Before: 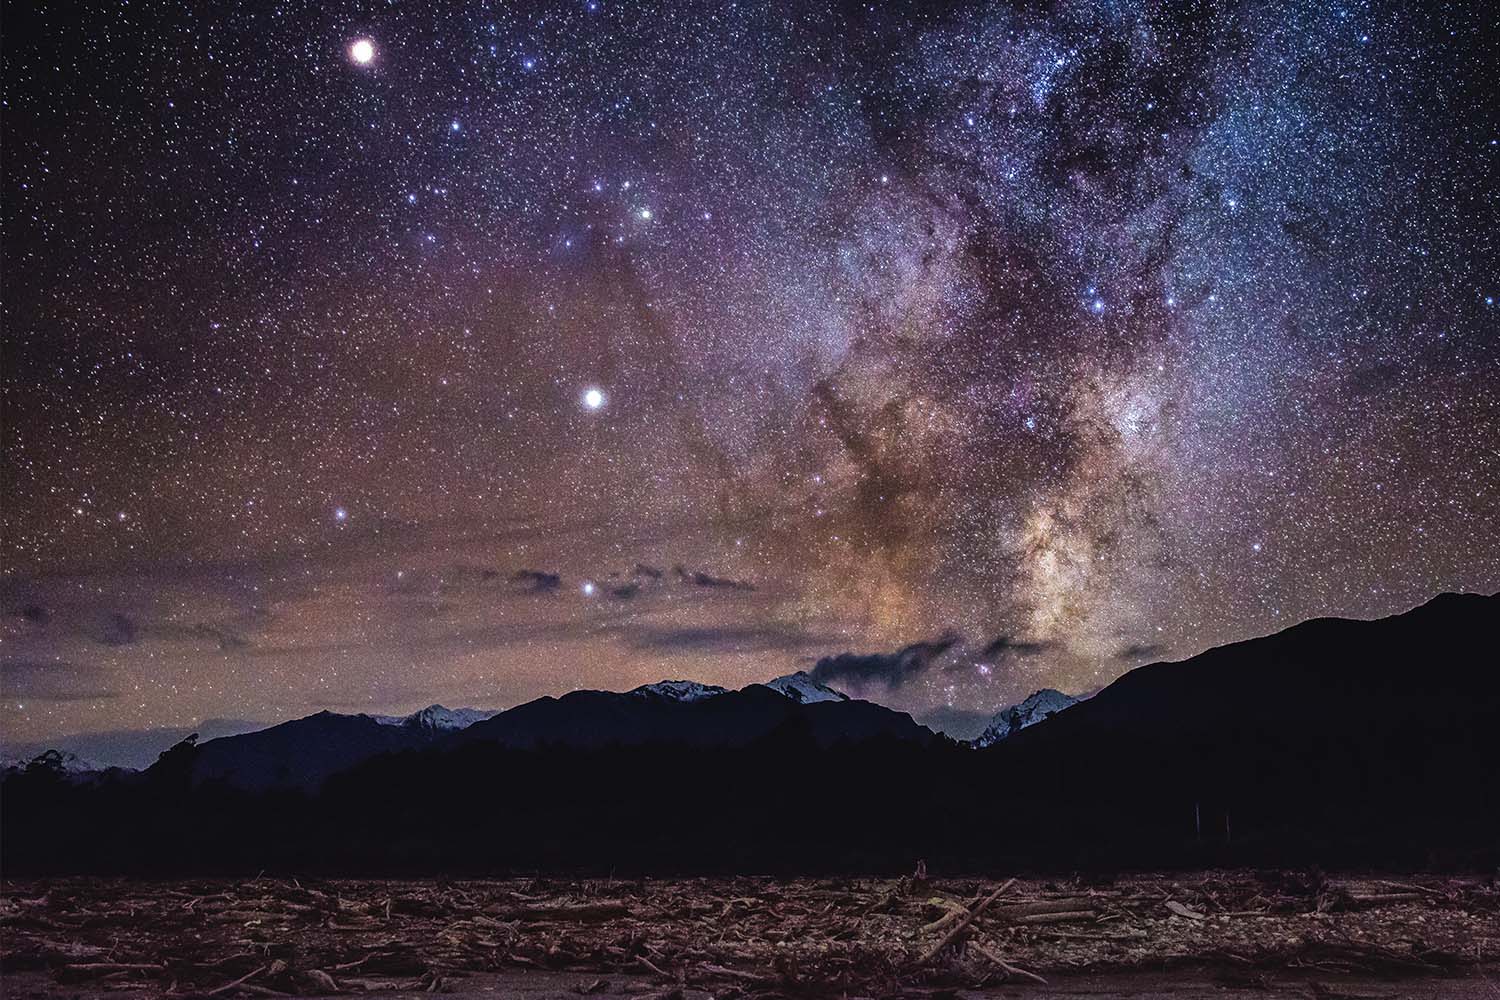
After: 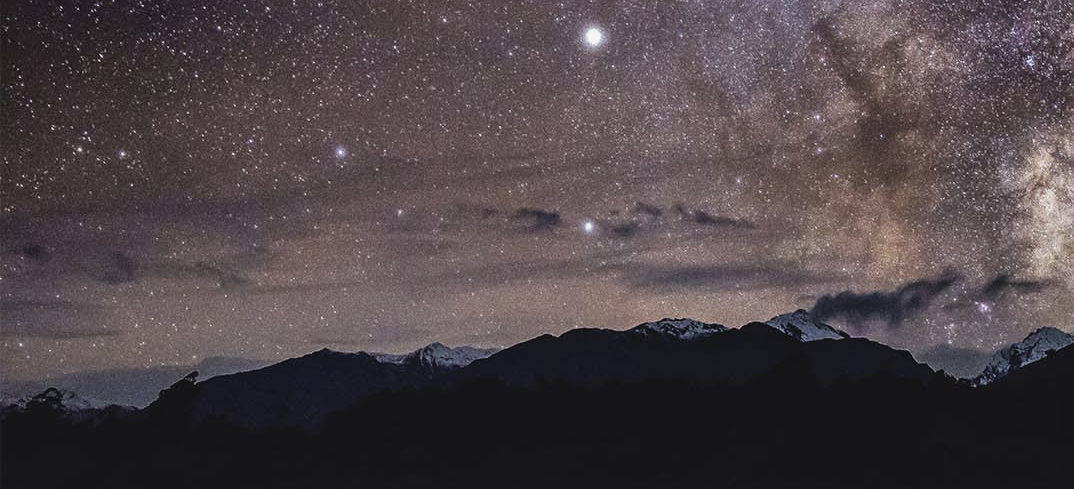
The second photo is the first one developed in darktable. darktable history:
contrast brightness saturation: contrast -0.059, saturation -0.393
crop: top 36.21%, right 28.357%, bottom 14.847%
